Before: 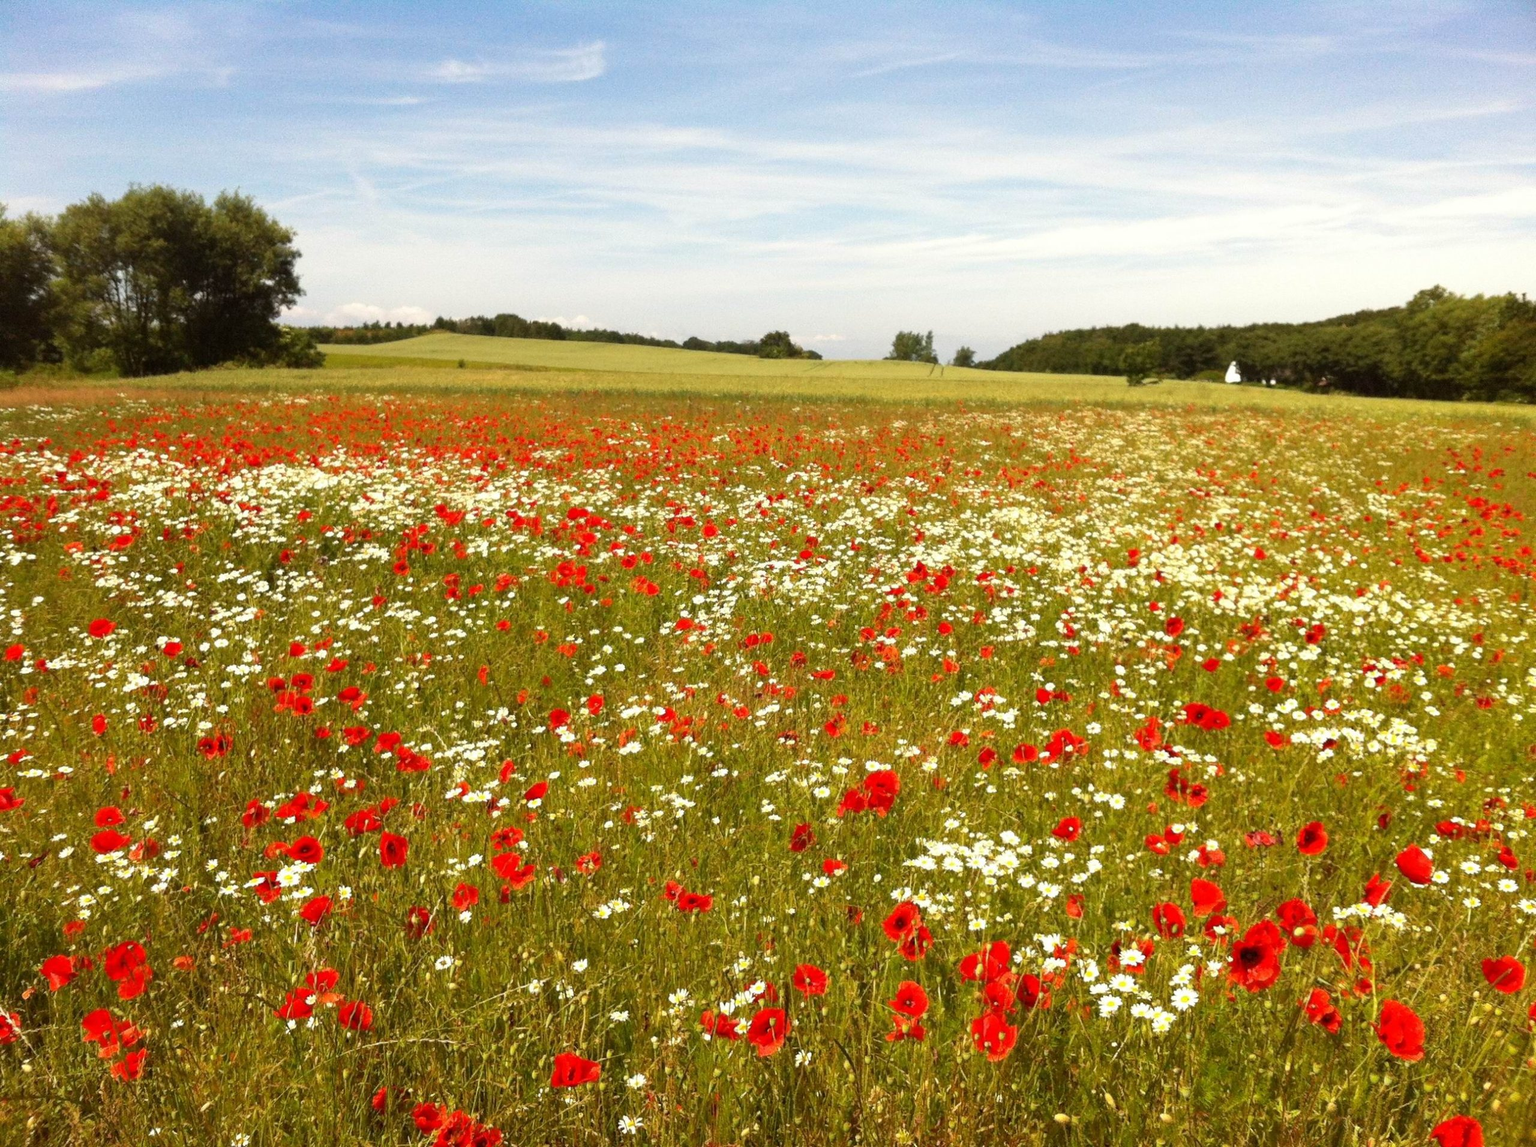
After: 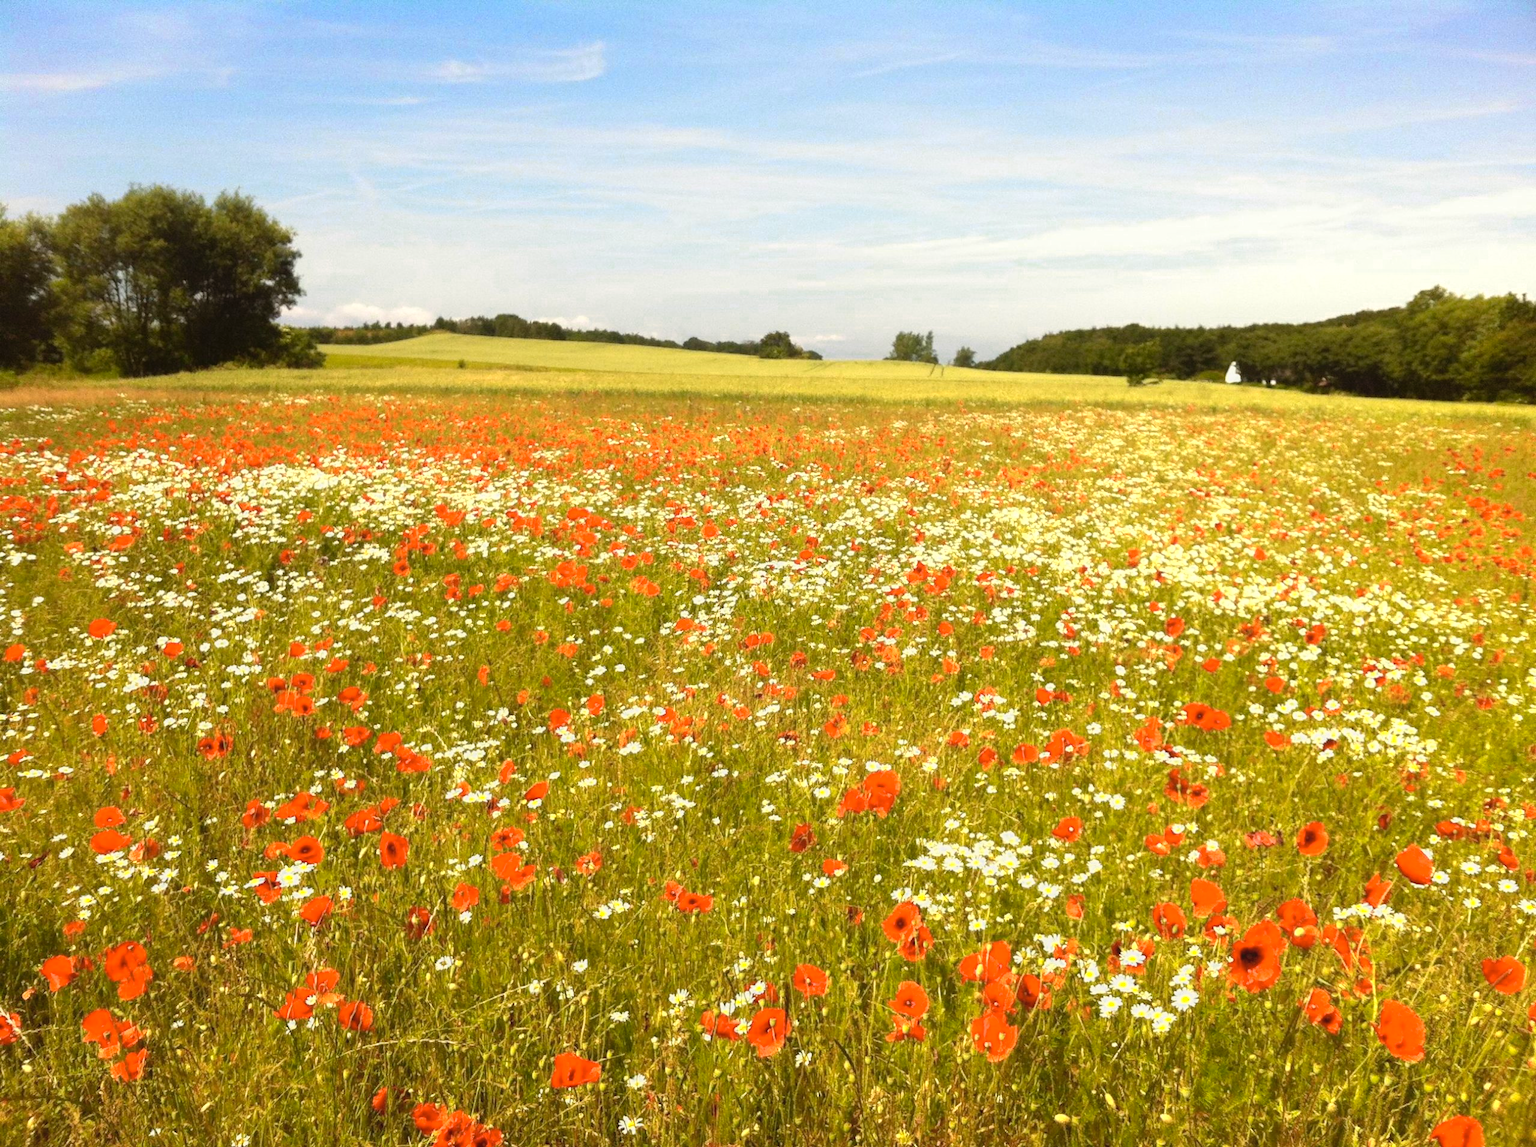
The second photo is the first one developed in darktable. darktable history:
color zones: curves: ch0 [(0.099, 0.624) (0.257, 0.596) (0.384, 0.376) (0.529, 0.492) (0.697, 0.564) (0.768, 0.532) (0.908, 0.644)]; ch1 [(0.112, 0.564) (0.254, 0.612) (0.432, 0.676) (0.592, 0.456) (0.743, 0.684) (0.888, 0.536)]; ch2 [(0.25, 0.5) (0.469, 0.36) (0.75, 0.5)]
contrast equalizer: octaves 7, y [[0.6 ×6], [0.55 ×6], [0 ×6], [0 ×6], [0 ×6]], mix -0.3
